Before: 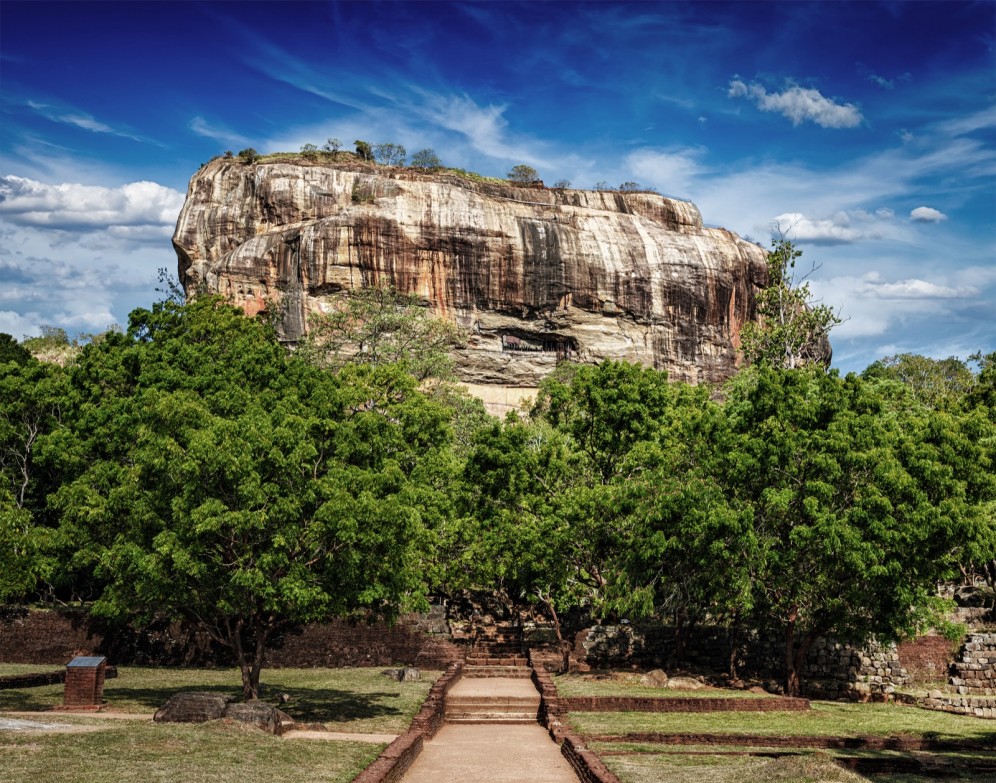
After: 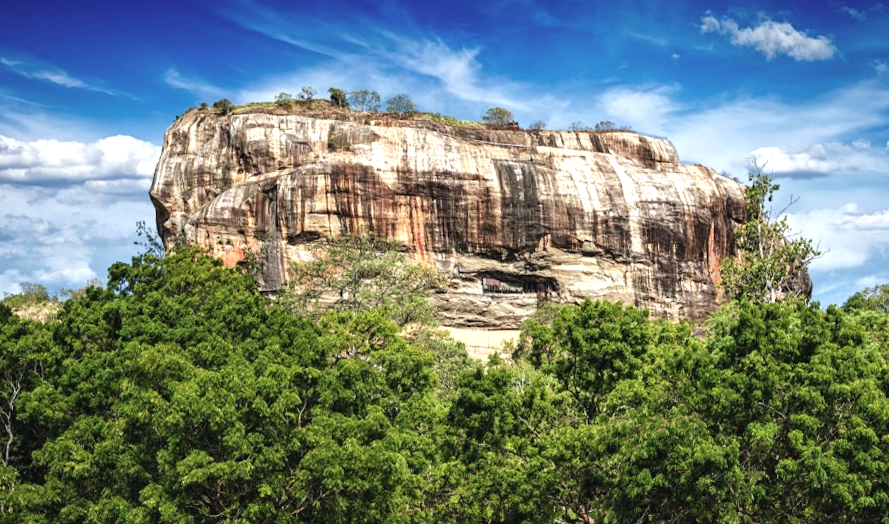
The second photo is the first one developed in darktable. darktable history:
rotate and perspective: rotation -1.75°, automatic cropping off
exposure: black level correction -0.002, exposure 0.54 EV, compensate highlight preservation false
crop: left 3.015%, top 8.969%, right 9.647%, bottom 26.457%
